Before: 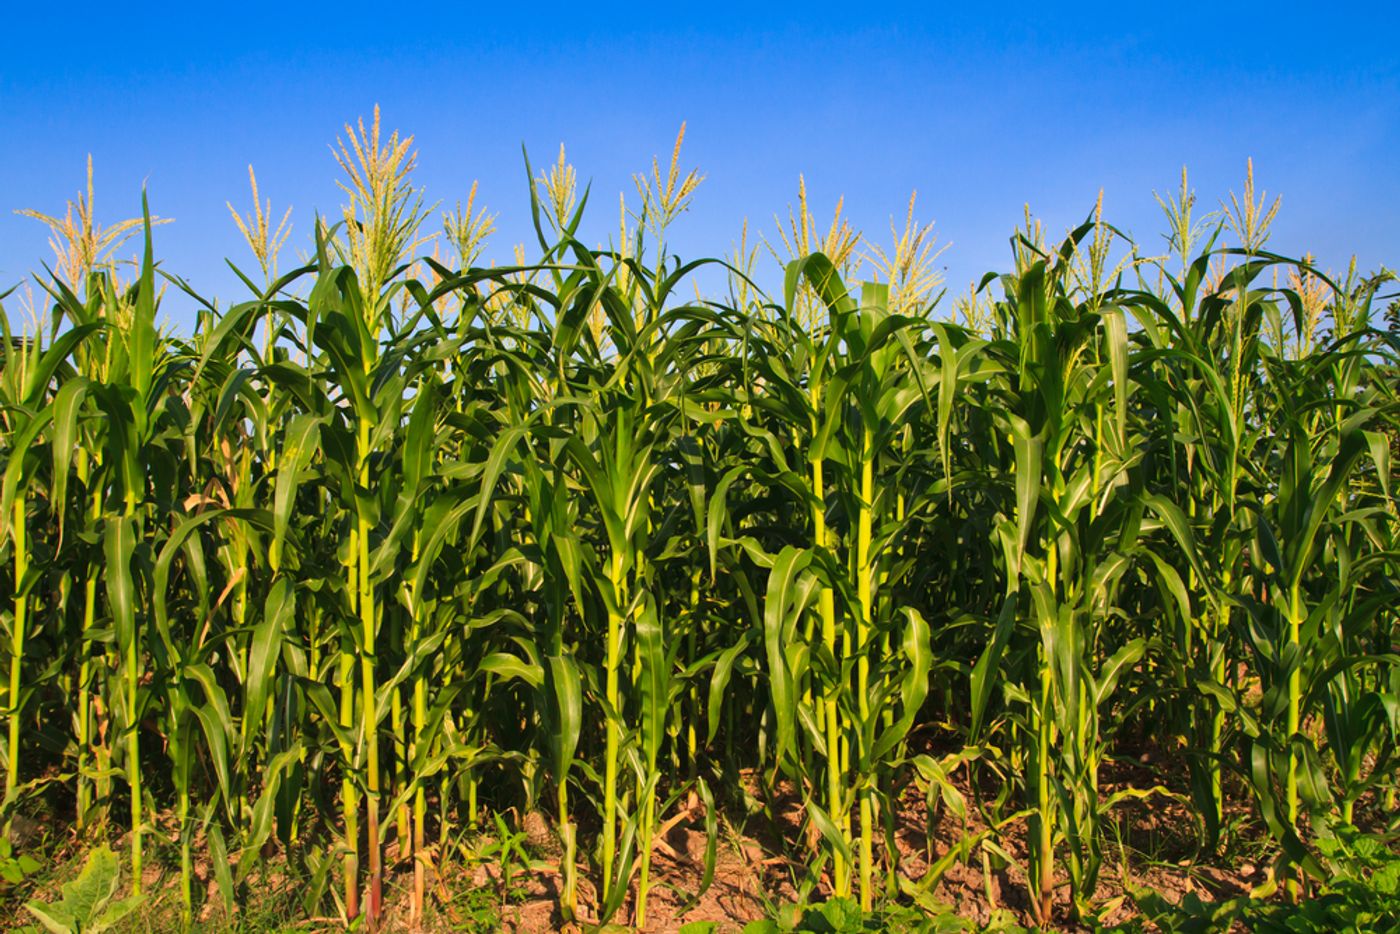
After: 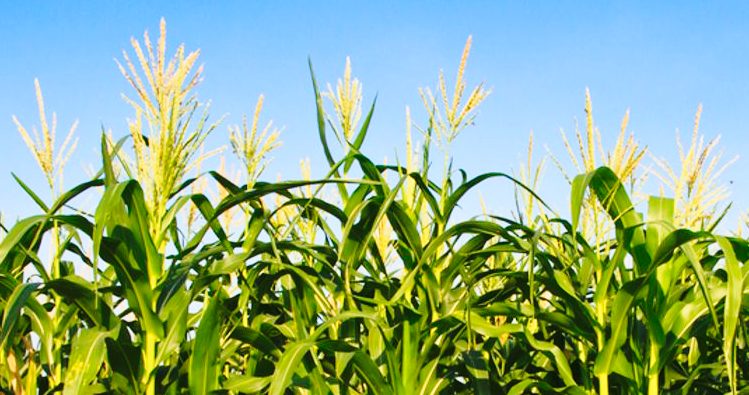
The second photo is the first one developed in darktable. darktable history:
crop: left 15.296%, top 9.276%, right 30.886%, bottom 48.268%
base curve: curves: ch0 [(0, 0) (0.028, 0.03) (0.121, 0.232) (0.46, 0.748) (0.859, 0.968) (1, 1)], preserve colors none
